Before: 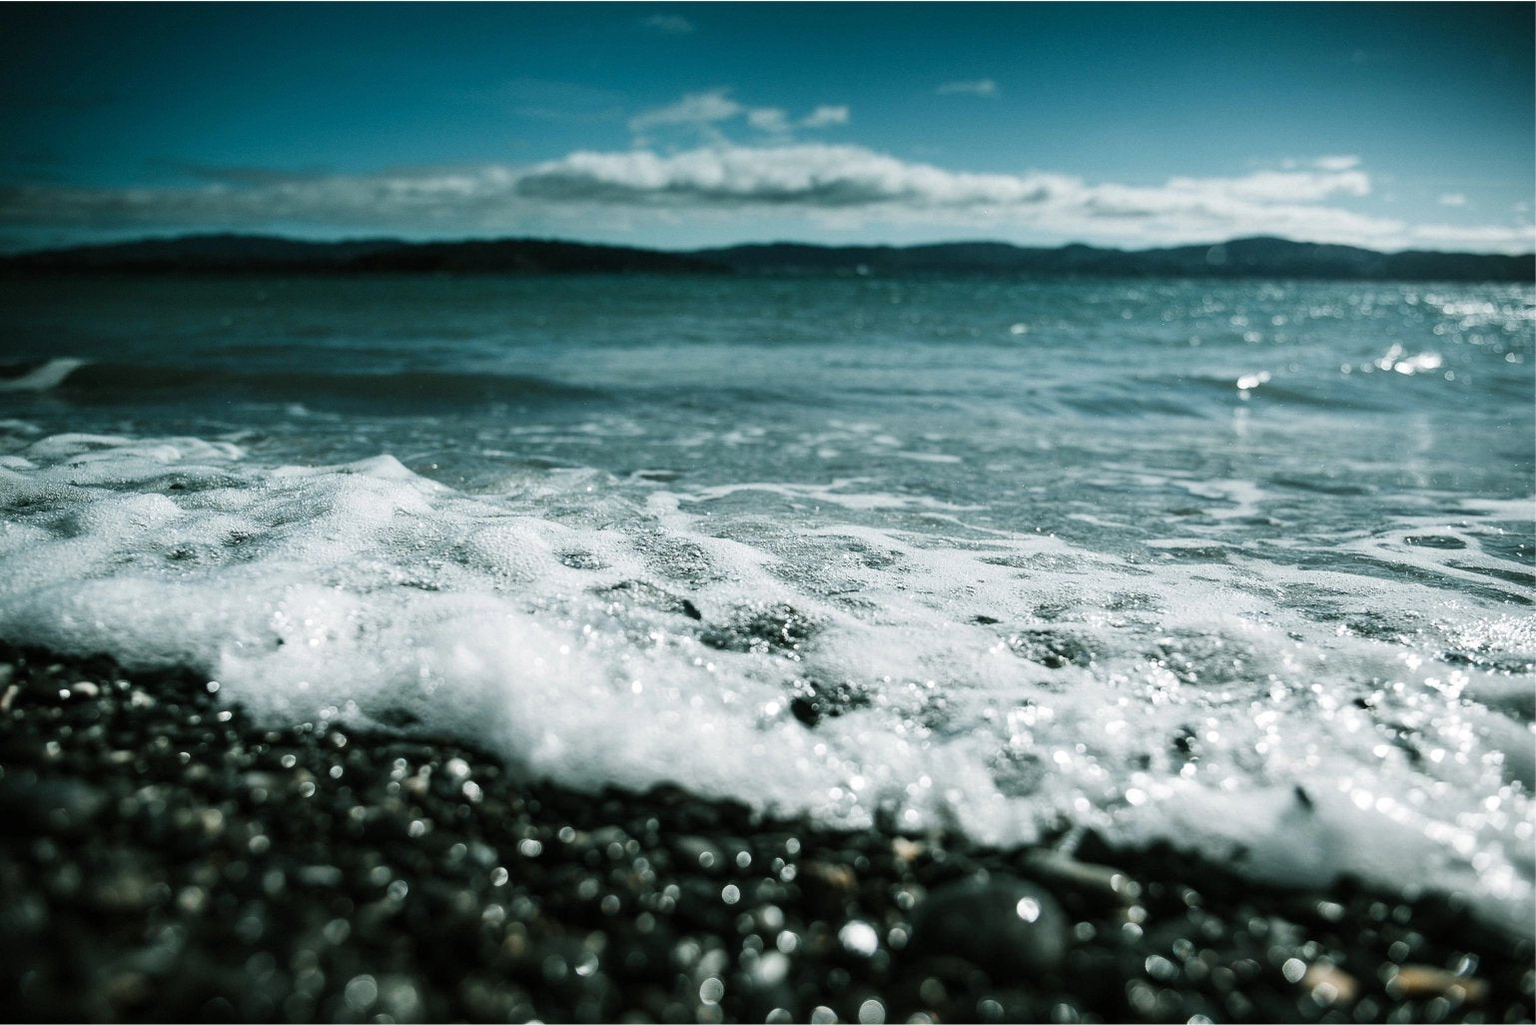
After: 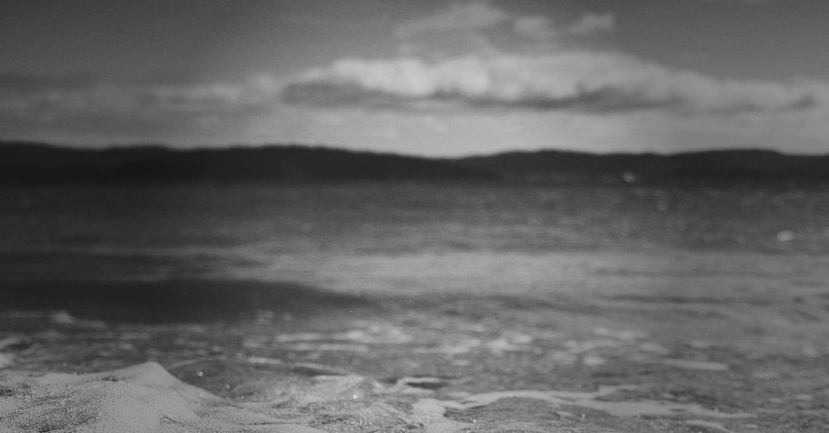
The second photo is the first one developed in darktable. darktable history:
monochrome: on, module defaults
tone curve: curves: ch0 [(0, 0.024) (0.049, 0.038) (0.176, 0.162) (0.33, 0.331) (0.432, 0.475) (0.601, 0.665) (0.843, 0.876) (1, 1)]; ch1 [(0, 0) (0.339, 0.358) (0.445, 0.439) (0.476, 0.47) (0.504, 0.504) (0.53, 0.511) (0.557, 0.558) (0.627, 0.635) (0.728, 0.746) (1, 1)]; ch2 [(0, 0) (0.327, 0.324) (0.417, 0.44) (0.46, 0.453) (0.502, 0.504) (0.526, 0.52) (0.54, 0.564) (0.606, 0.626) (0.76, 0.75) (1, 1)], color space Lab, independent channels, preserve colors none
vignetting: fall-off start 31.28%, fall-off radius 34.64%, brightness -0.575
crop: left 15.306%, top 9.065%, right 30.789%, bottom 48.638%
shadows and highlights: soften with gaussian
contrast equalizer: y [[0.439, 0.44, 0.442, 0.457, 0.493, 0.498], [0.5 ×6], [0.5 ×6], [0 ×6], [0 ×6]], mix 0.59
color balance: lift [1.01, 1, 1, 1], gamma [1.097, 1, 1, 1], gain [0.85, 1, 1, 1]
color correction: highlights a* 10.21, highlights b* 9.79, shadows a* 8.61, shadows b* 7.88, saturation 0.8
